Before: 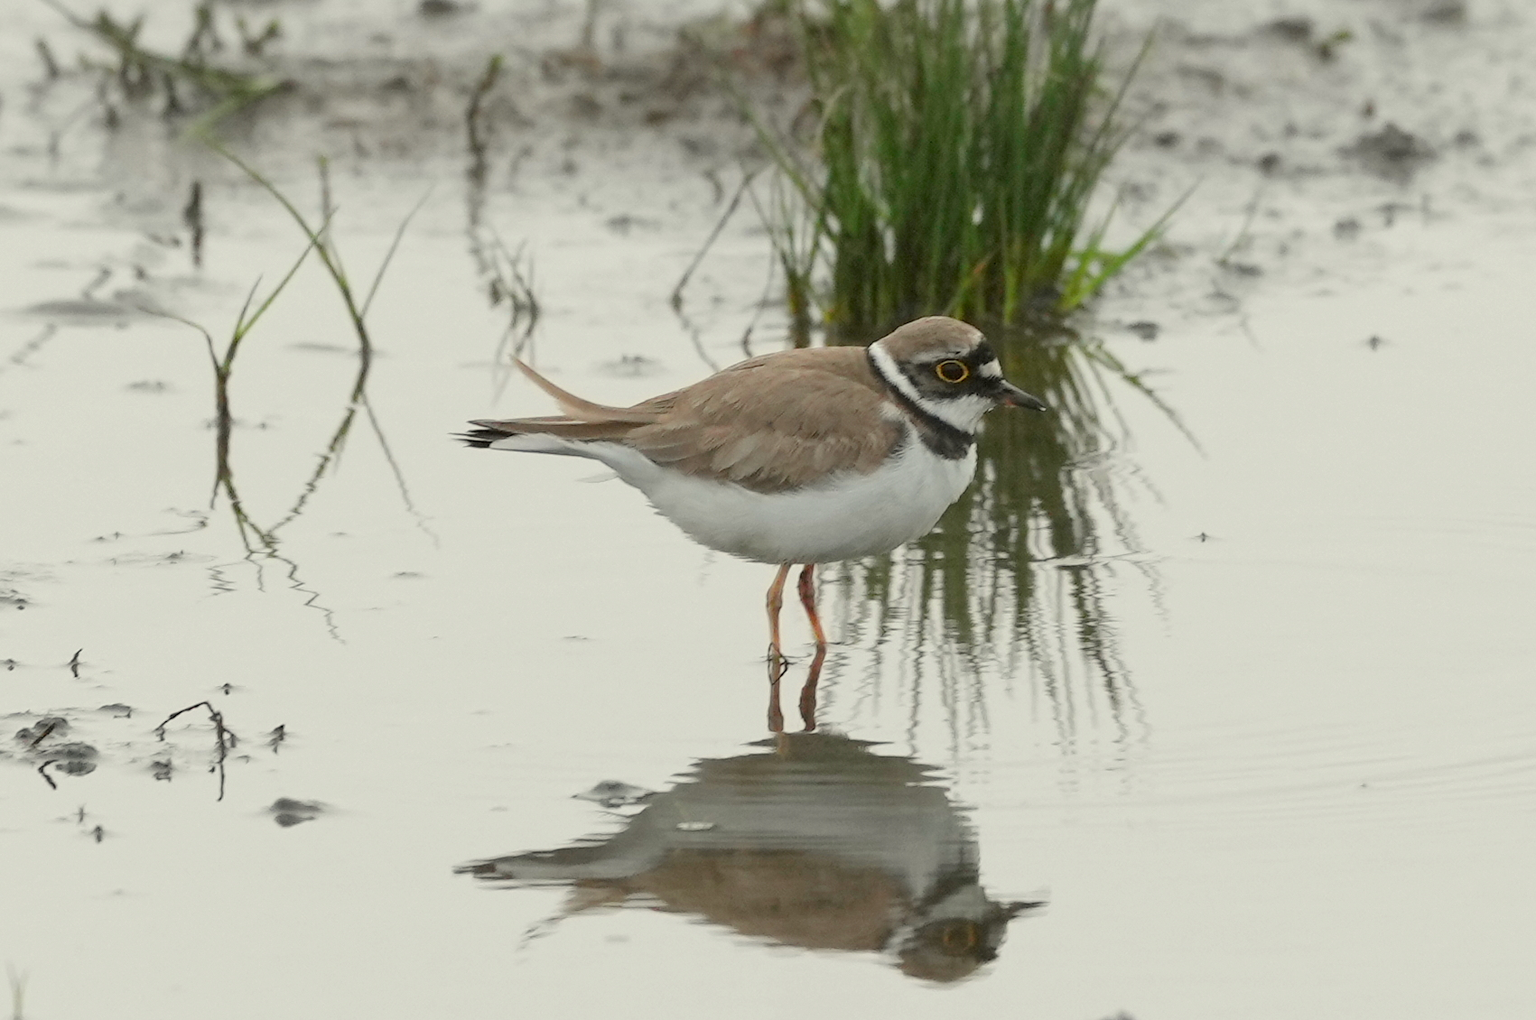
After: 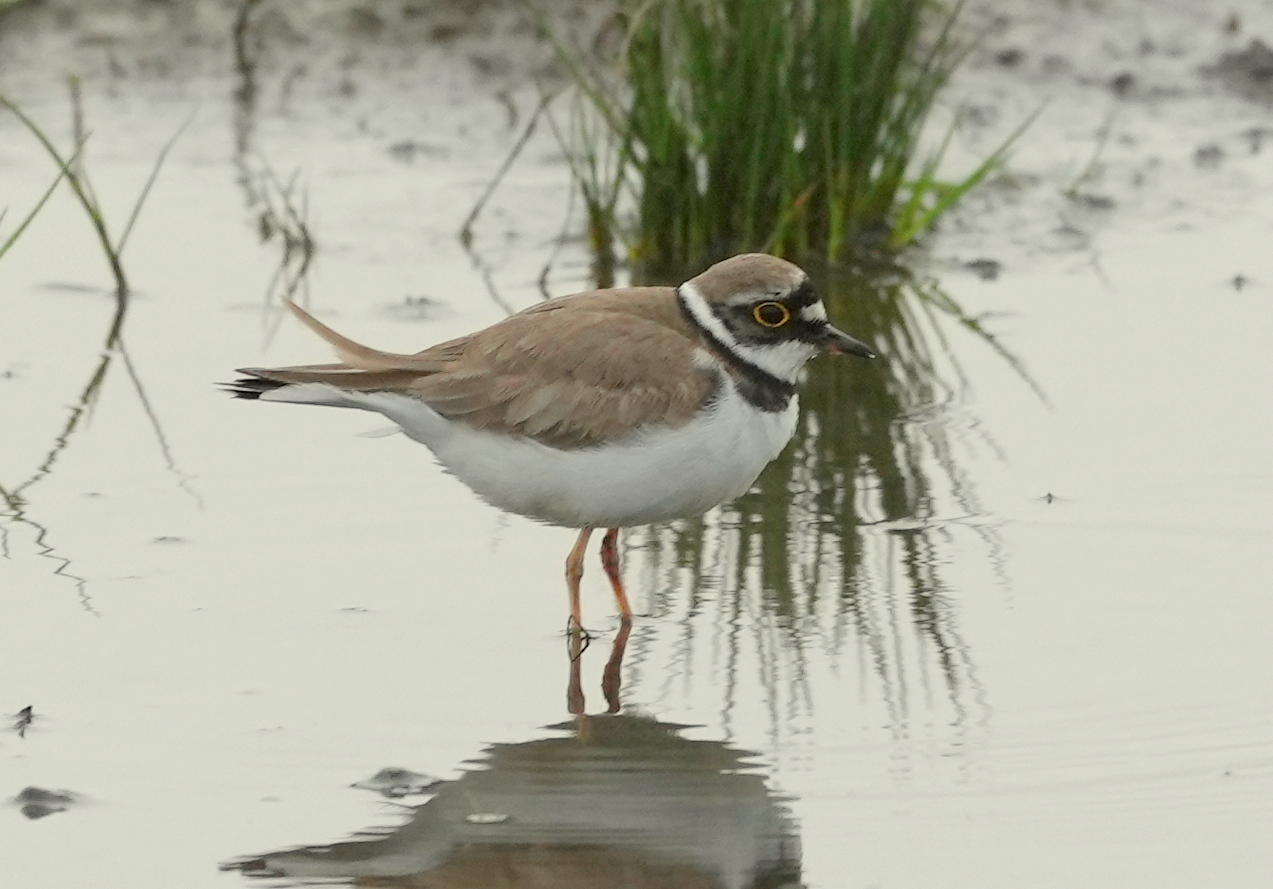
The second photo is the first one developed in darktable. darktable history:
crop: left 16.655%, top 8.614%, right 8.448%, bottom 12.645%
